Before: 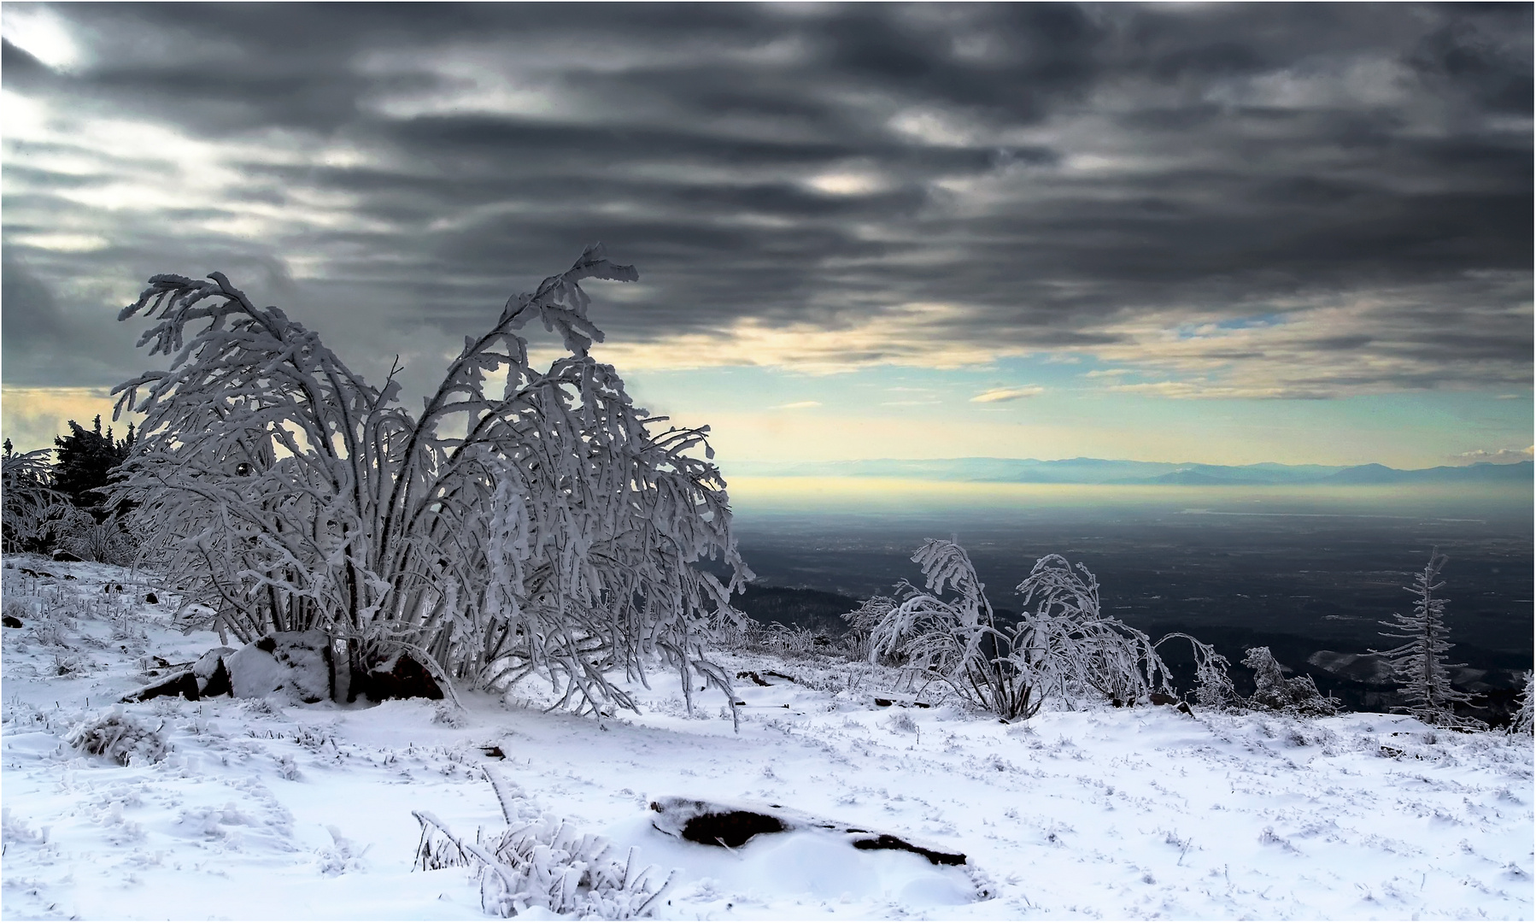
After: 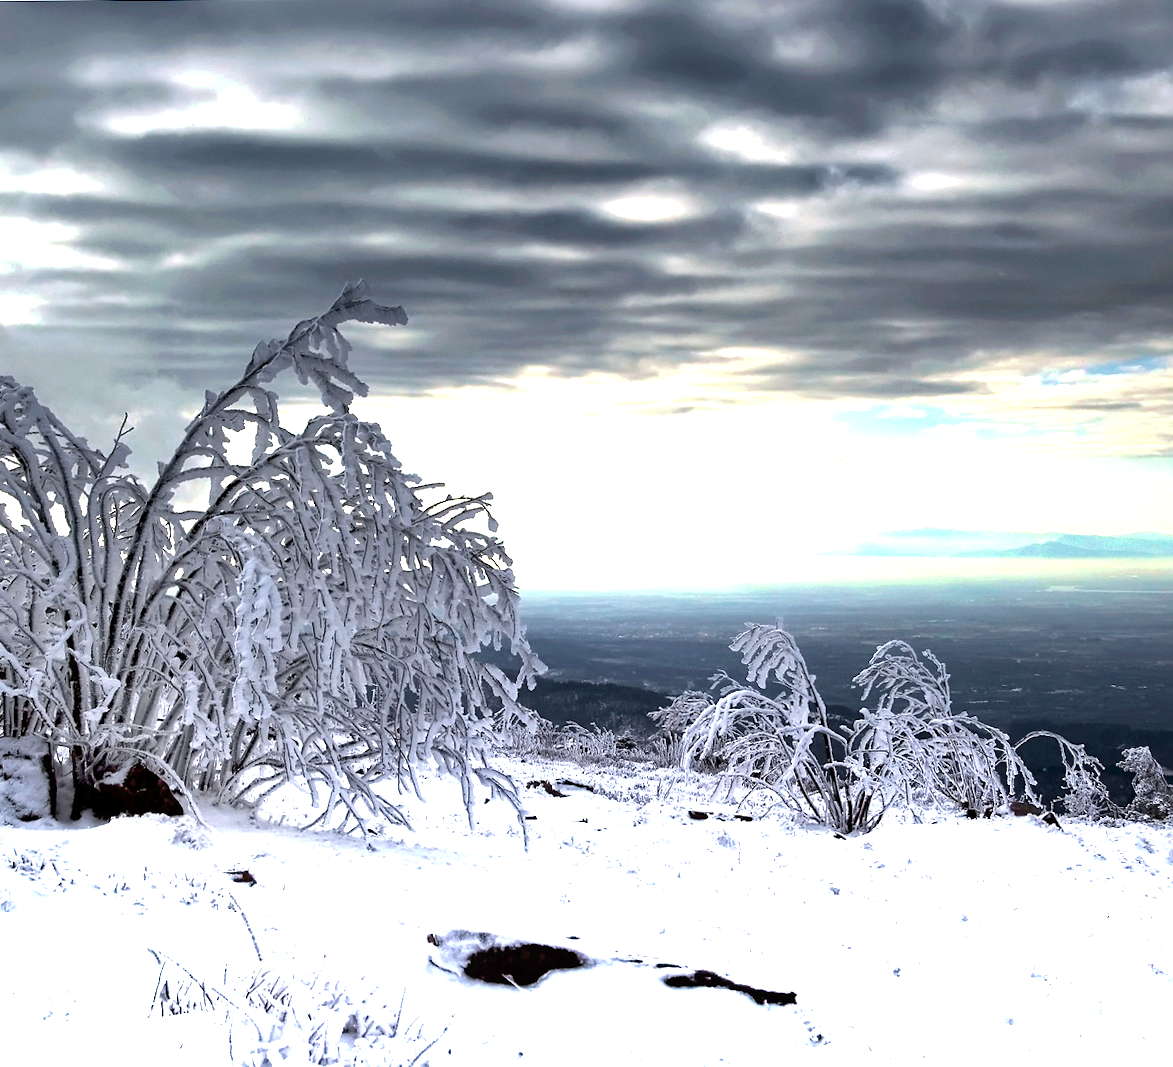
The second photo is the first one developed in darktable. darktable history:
crop and rotate: left 18.442%, right 15.508%
velvia: on, module defaults
local contrast: mode bilateral grid, contrast 20, coarseness 50, detail 132%, midtone range 0.2
exposure: black level correction 0, exposure 1.2 EV, compensate exposure bias true, compensate highlight preservation false
rotate and perspective: rotation -0.45°, automatic cropping original format, crop left 0.008, crop right 0.992, crop top 0.012, crop bottom 0.988
